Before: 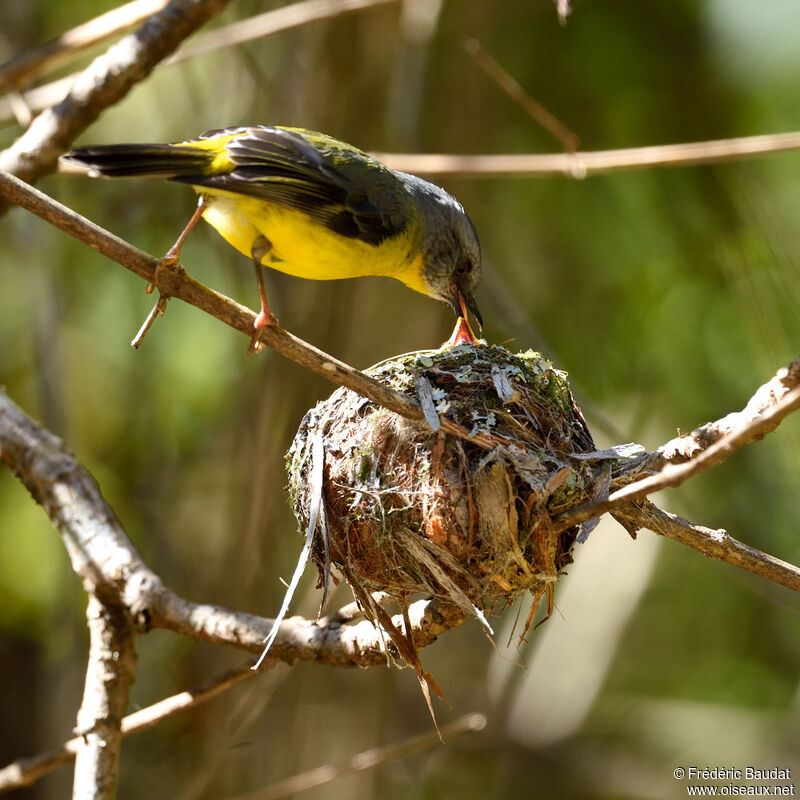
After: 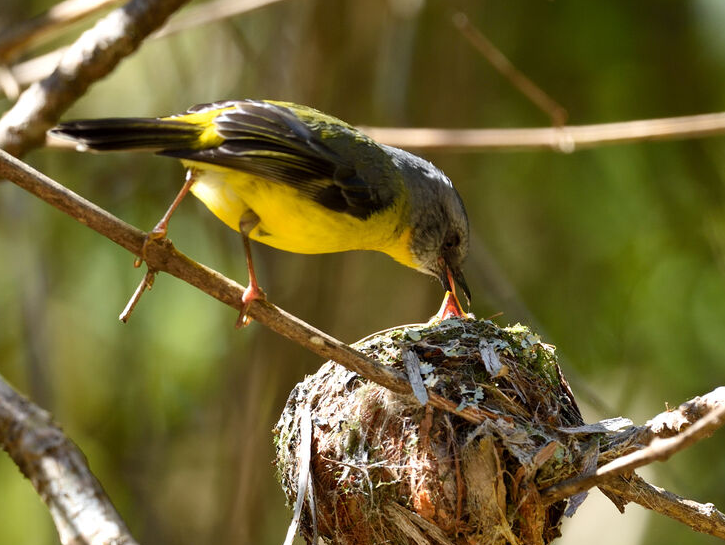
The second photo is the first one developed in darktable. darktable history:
crop: left 1.608%, top 3.375%, right 7.684%, bottom 28.492%
